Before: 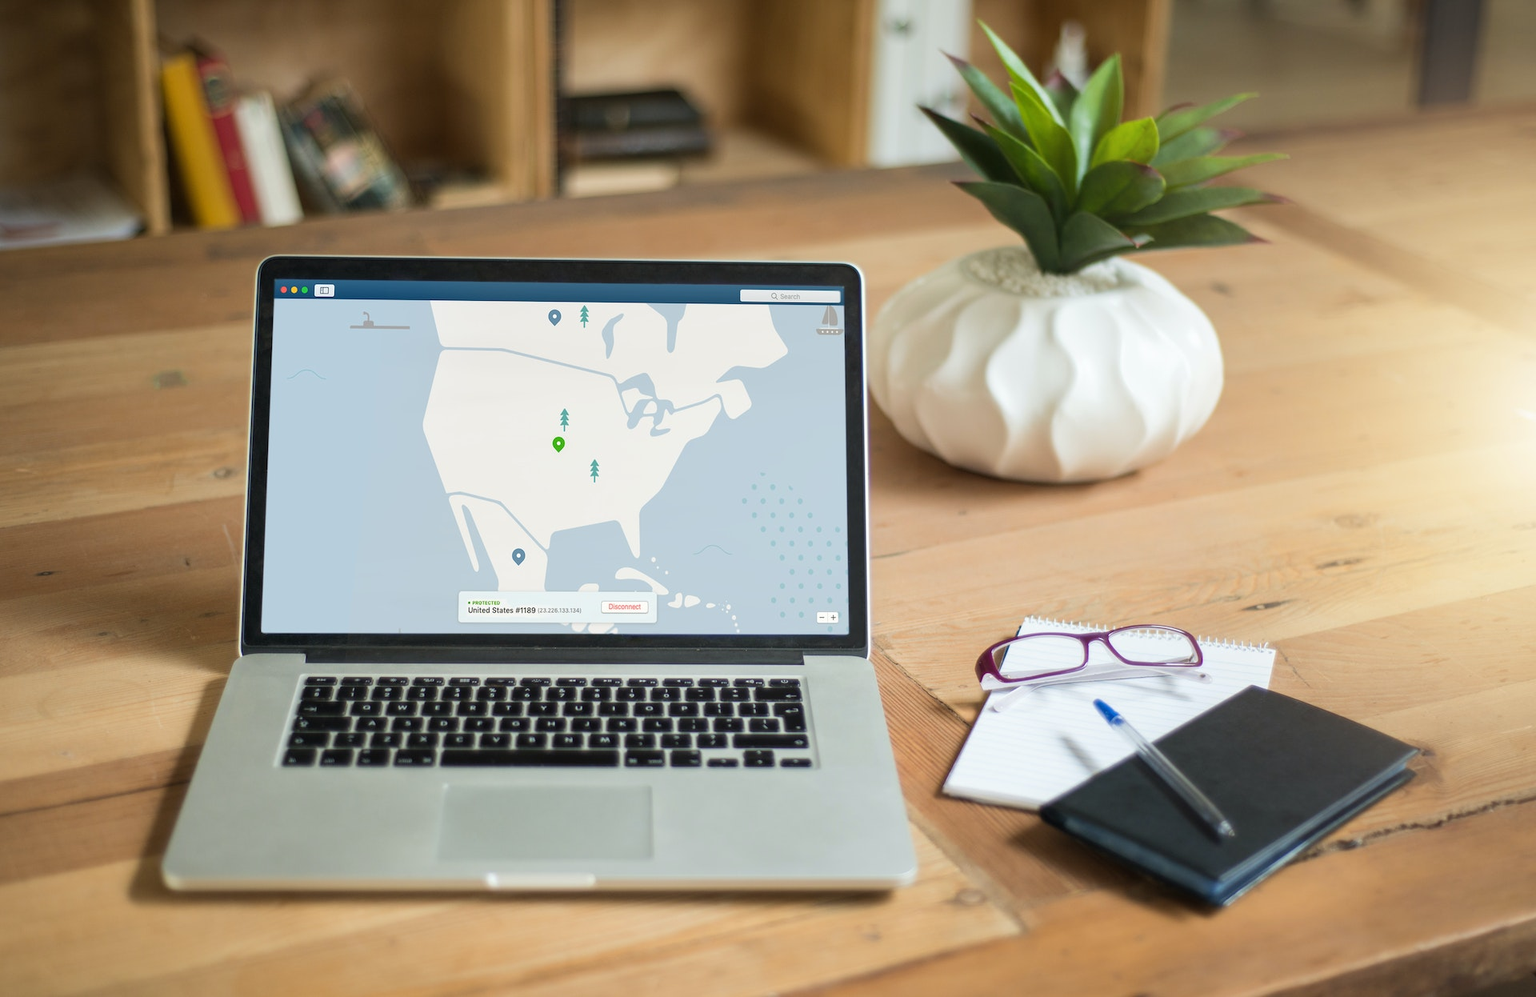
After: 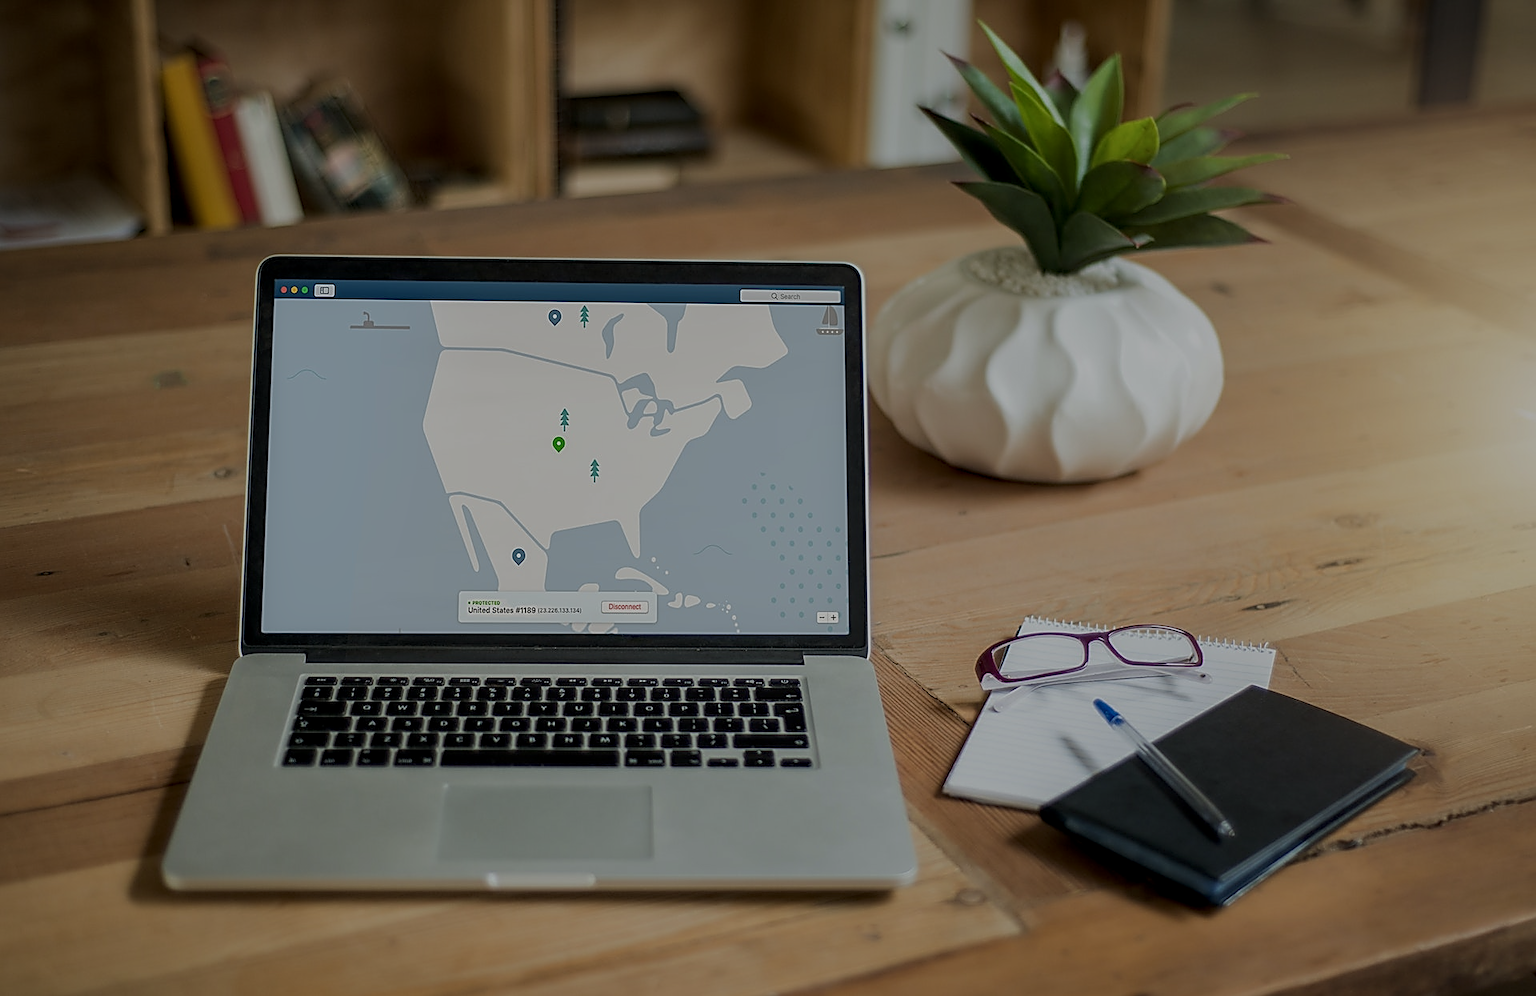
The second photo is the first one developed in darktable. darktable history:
exposure: exposure -1.409 EV, compensate exposure bias true, compensate highlight preservation false
sharpen: radius 1.726, amount 1.28
local contrast: on, module defaults
